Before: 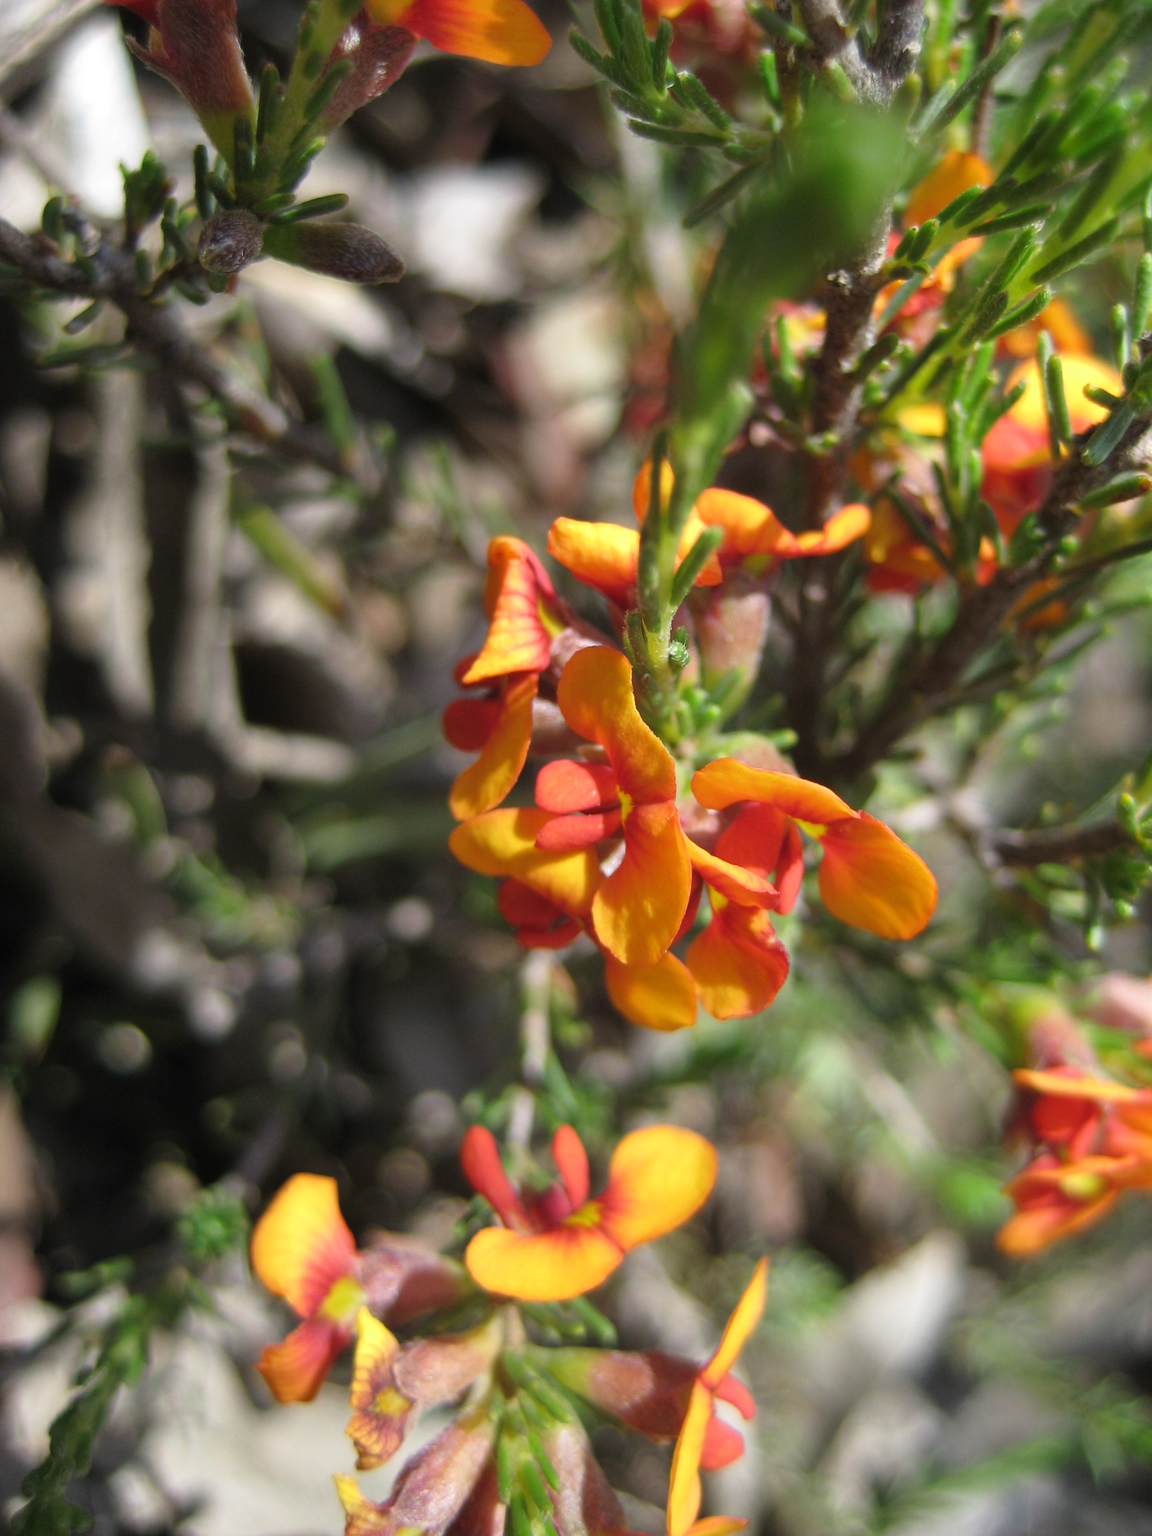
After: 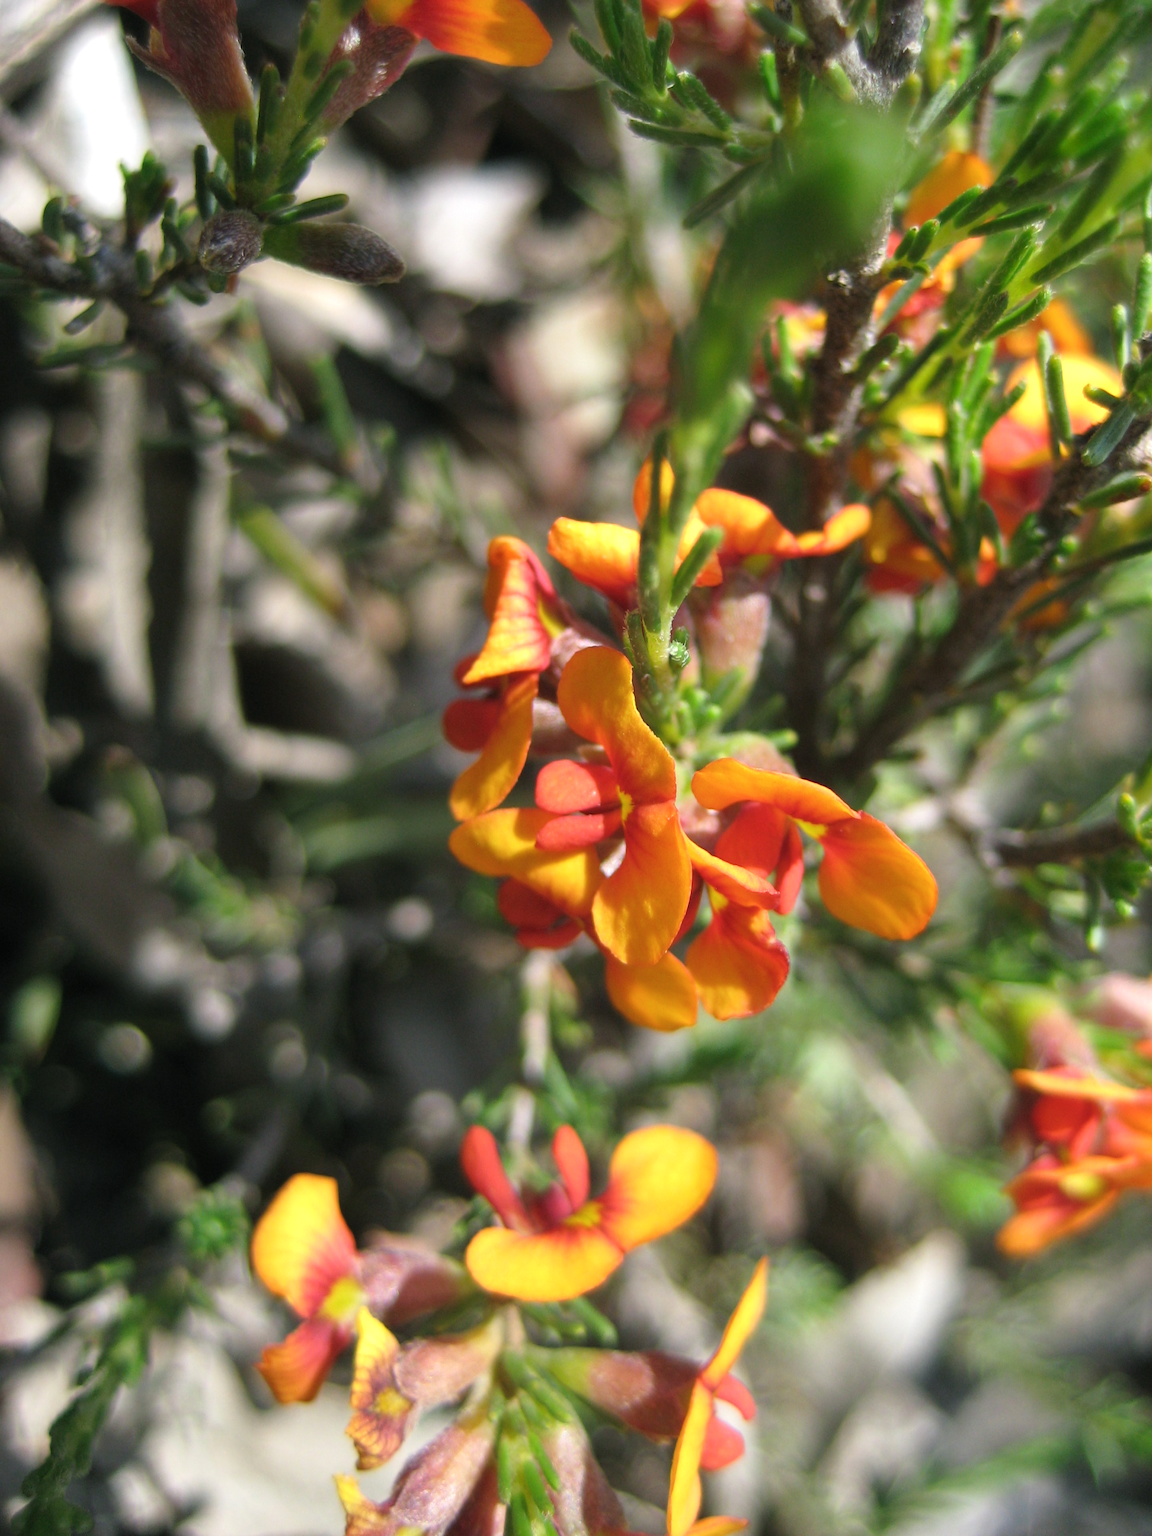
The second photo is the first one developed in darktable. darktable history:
exposure: exposure 0.197 EV, compensate exposure bias true, compensate highlight preservation false
color balance rgb: shadows lift › luminance -7.404%, shadows lift › chroma 2.438%, shadows lift › hue 167.06°, linear chroma grading › global chroma -0.402%, perceptual saturation grading › global saturation 0.914%
